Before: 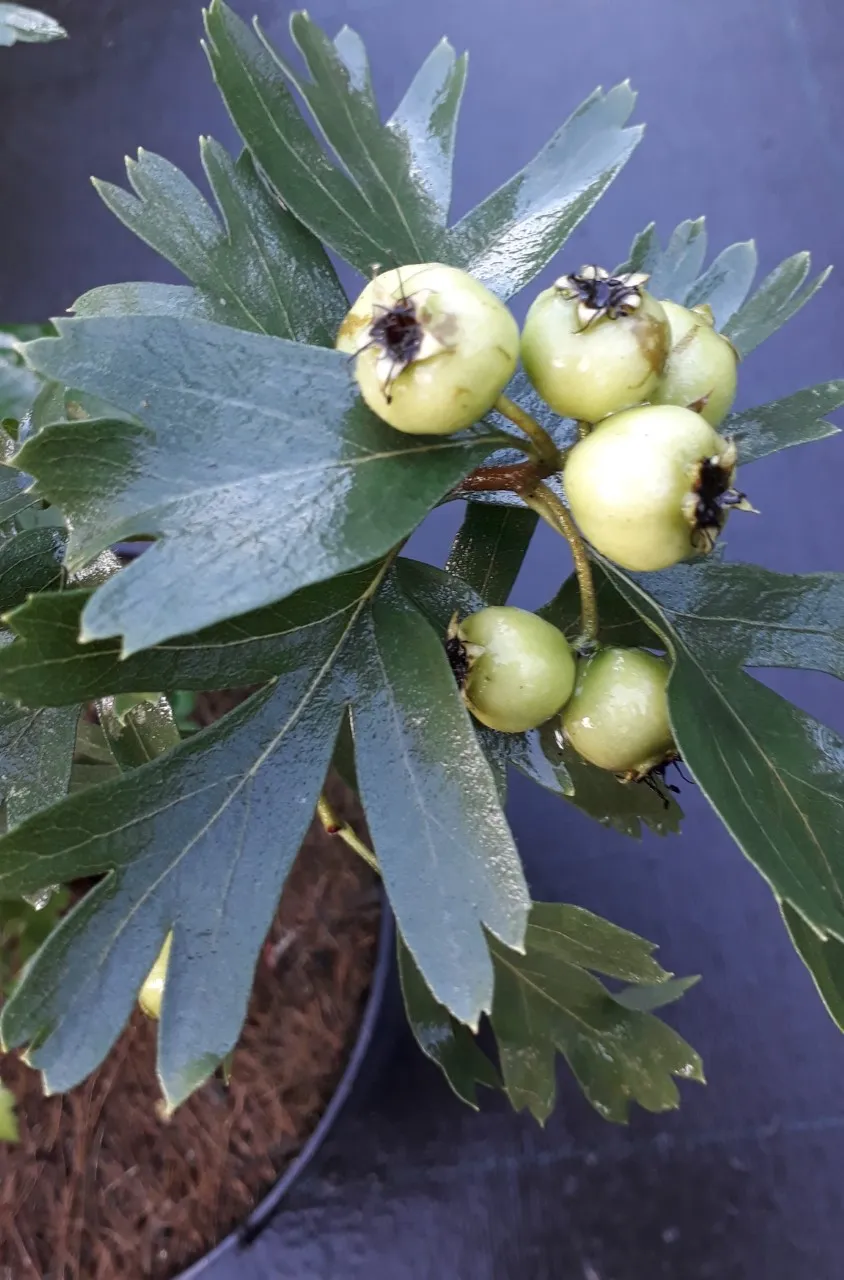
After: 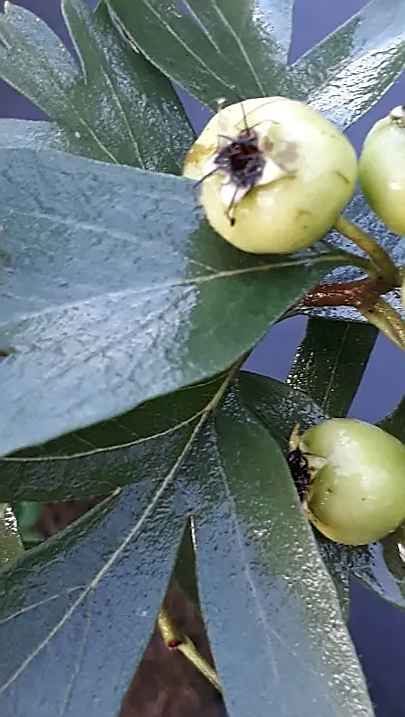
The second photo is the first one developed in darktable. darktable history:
crop: left 20.248%, top 10.86%, right 35.675%, bottom 34.321%
rotate and perspective: rotation 0.128°, lens shift (vertical) -0.181, lens shift (horizontal) -0.044, shear 0.001, automatic cropping off
sharpen: radius 1.4, amount 1.25, threshold 0.7
